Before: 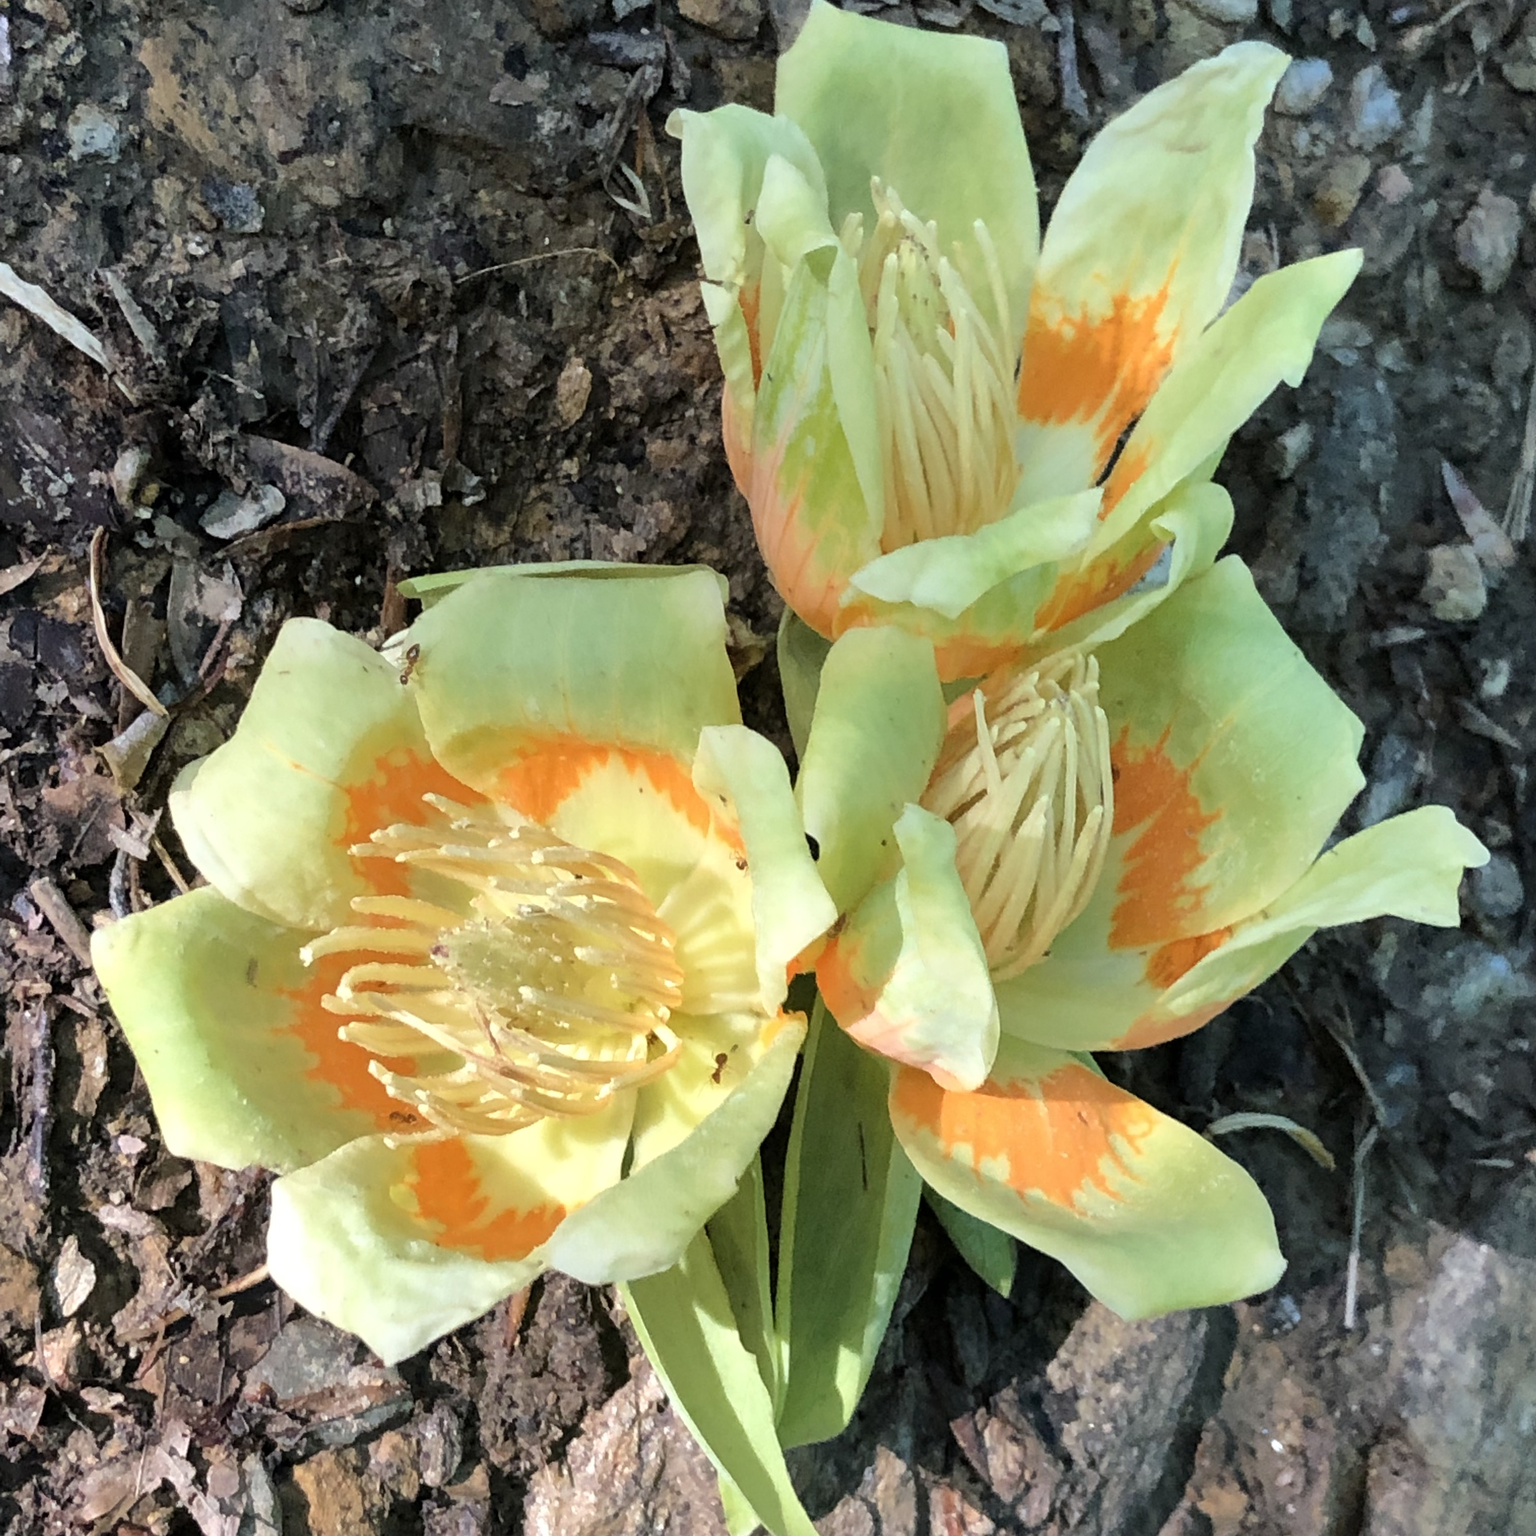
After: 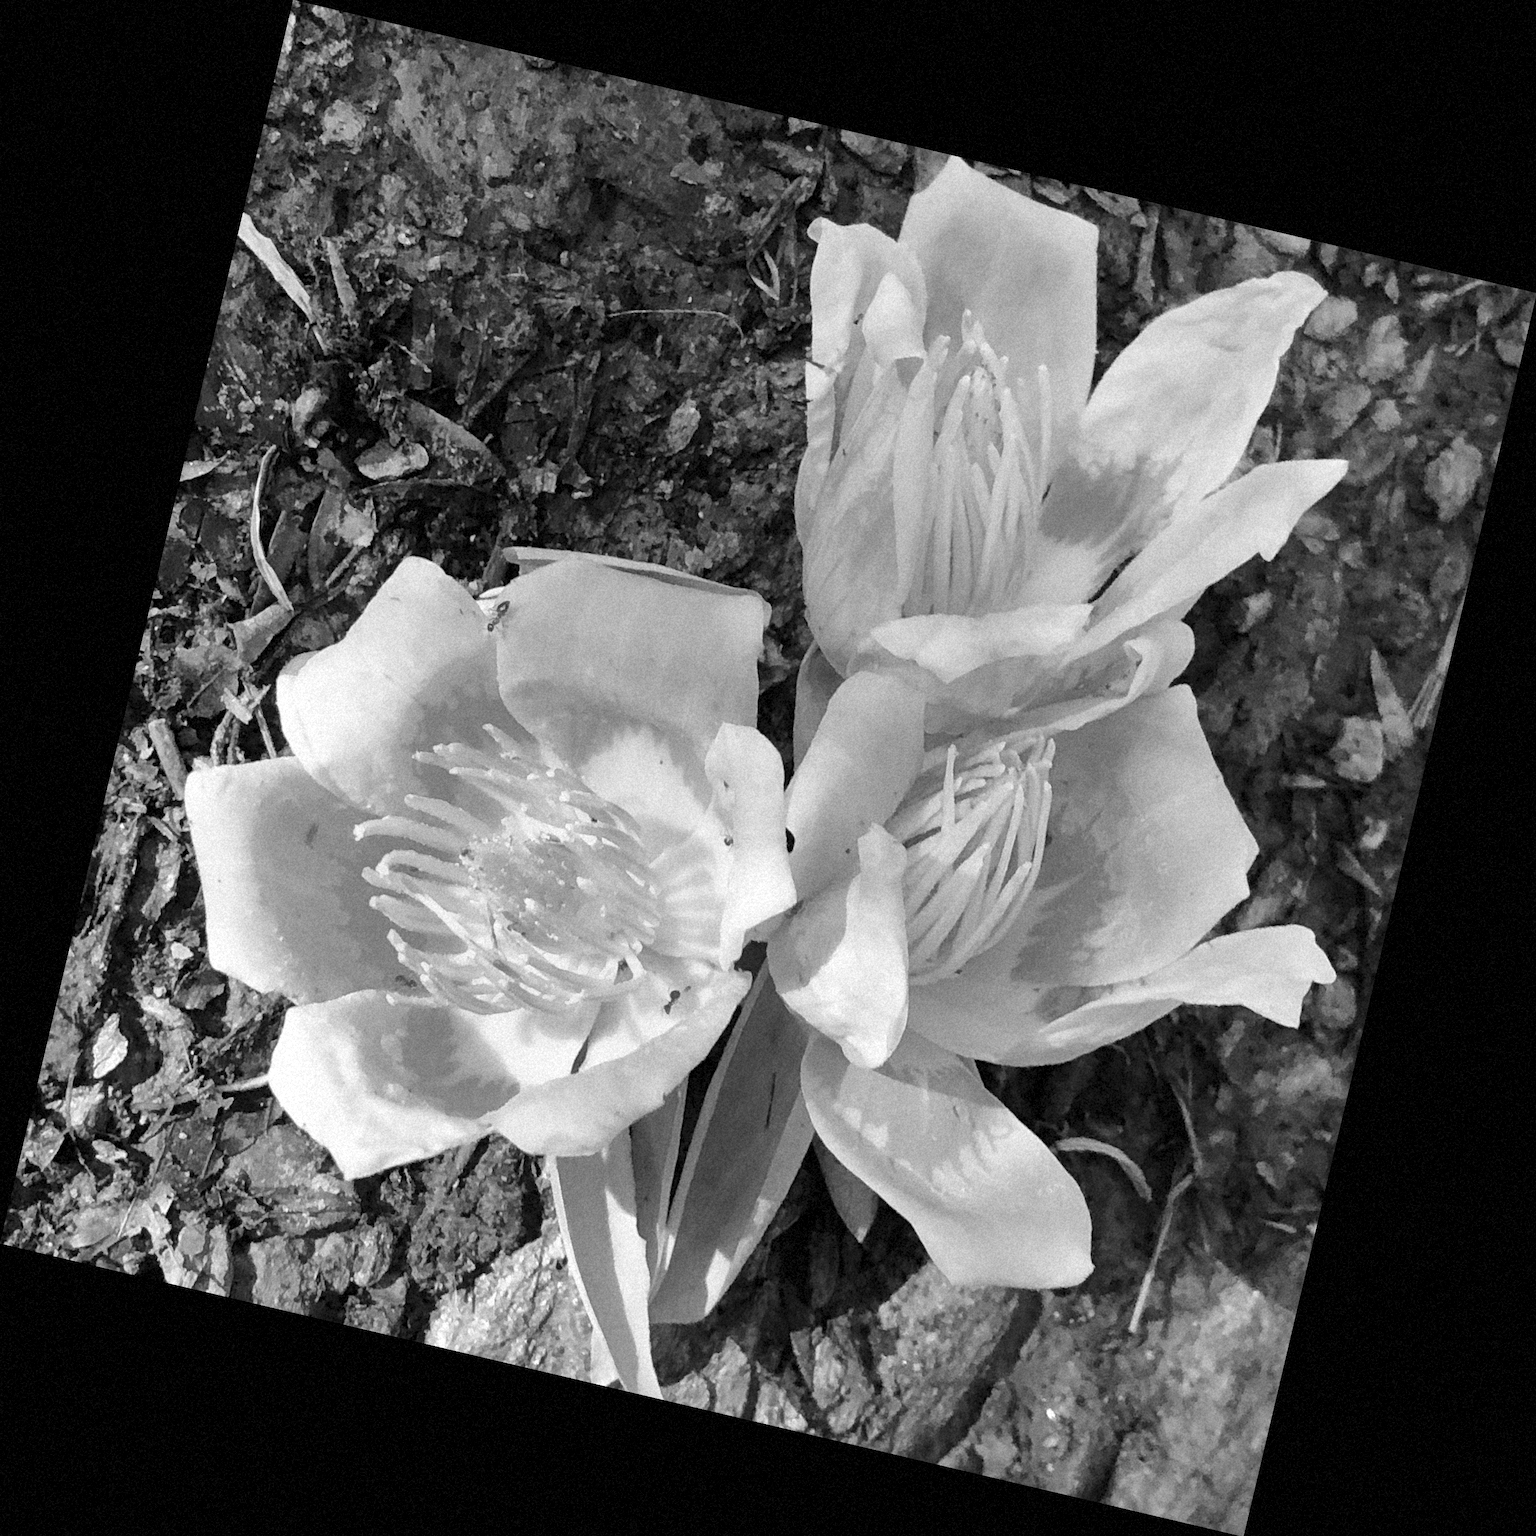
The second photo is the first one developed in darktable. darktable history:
contrast brightness saturation: contrast 0.07
monochrome: size 1
grain: mid-tones bias 0%
rotate and perspective: rotation 13.27°, automatic cropping off
